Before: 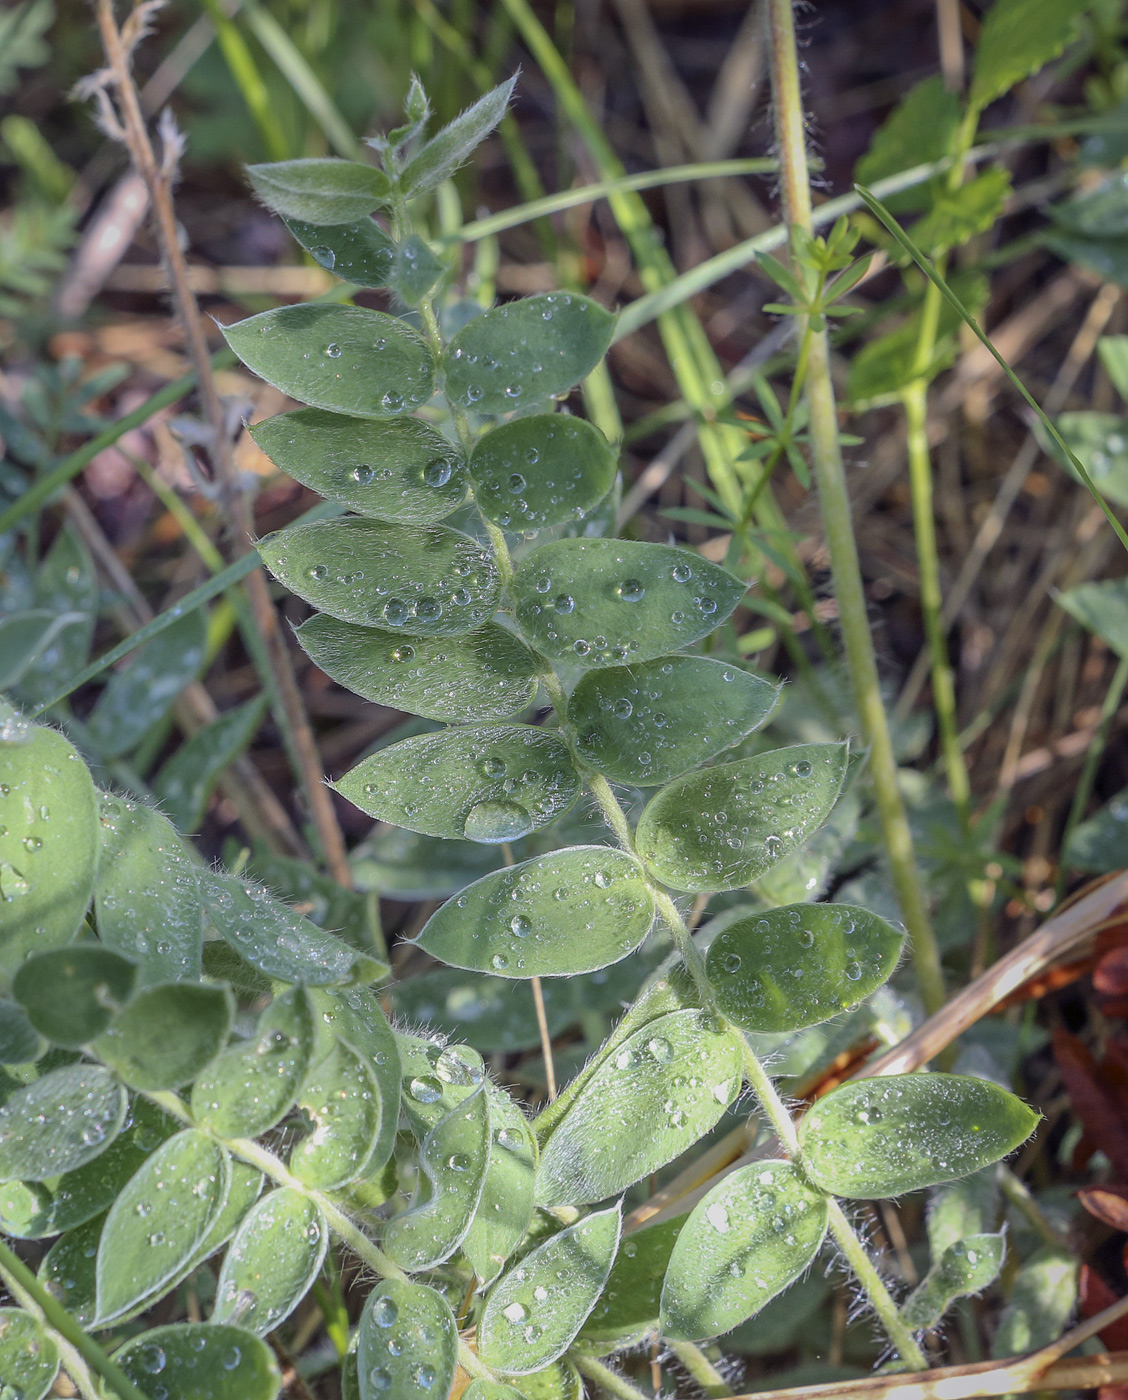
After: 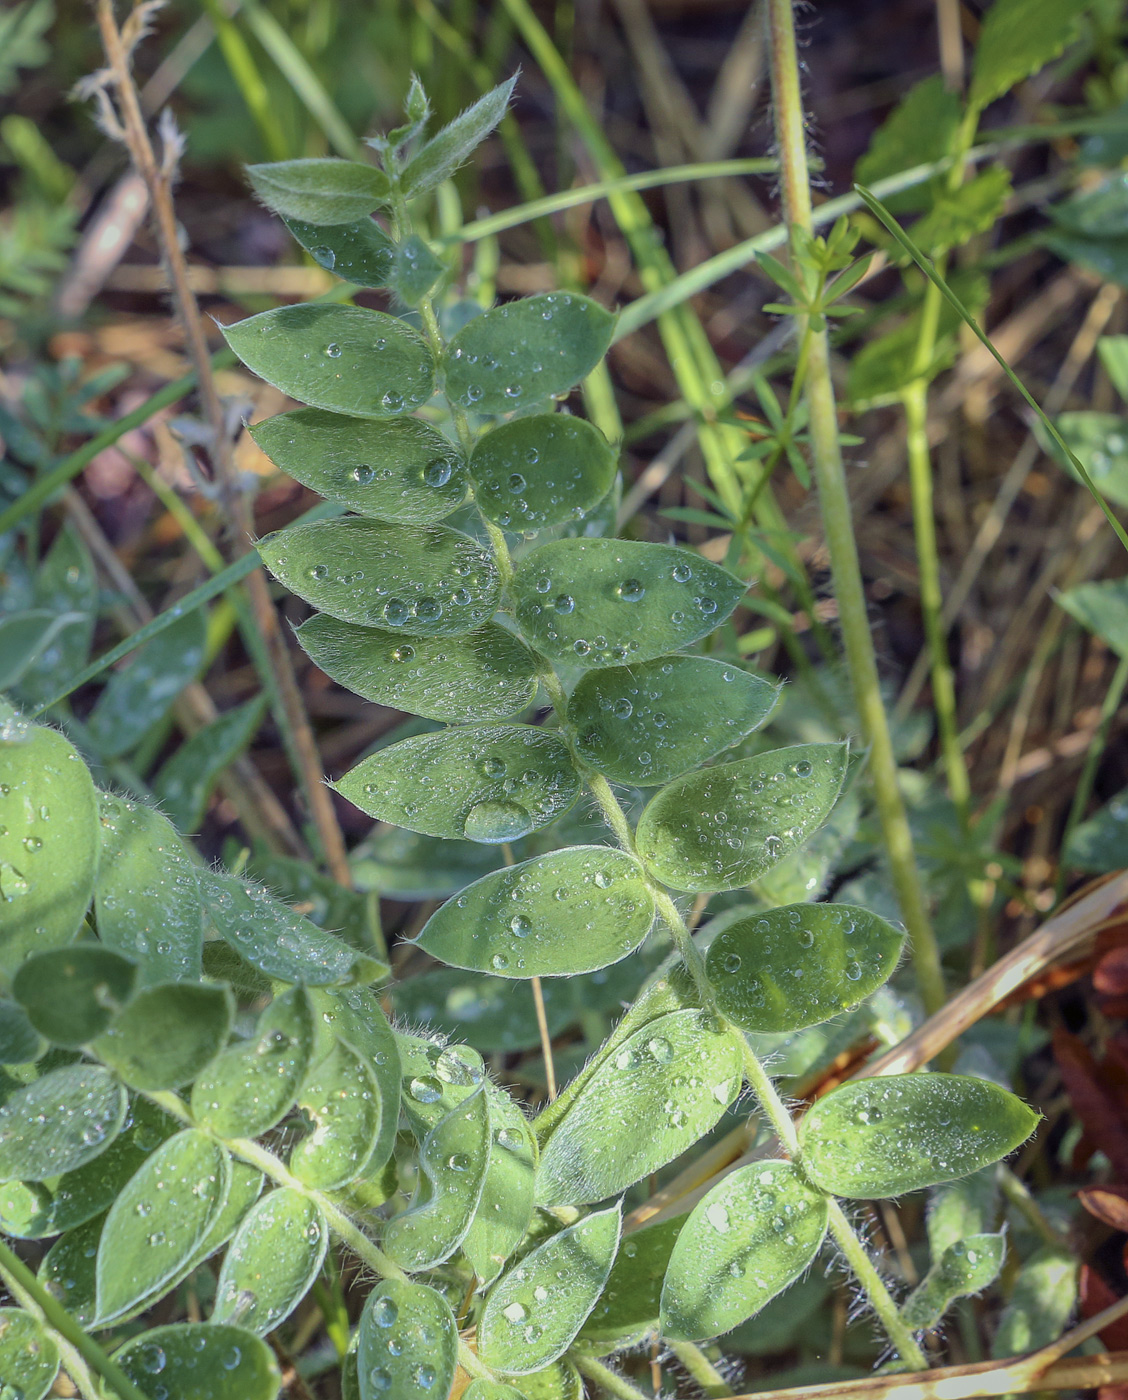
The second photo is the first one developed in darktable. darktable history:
color correction: highlights a* -4.61, highlights b* 5.05, saturation 0.95
velvia: on, module defaults
